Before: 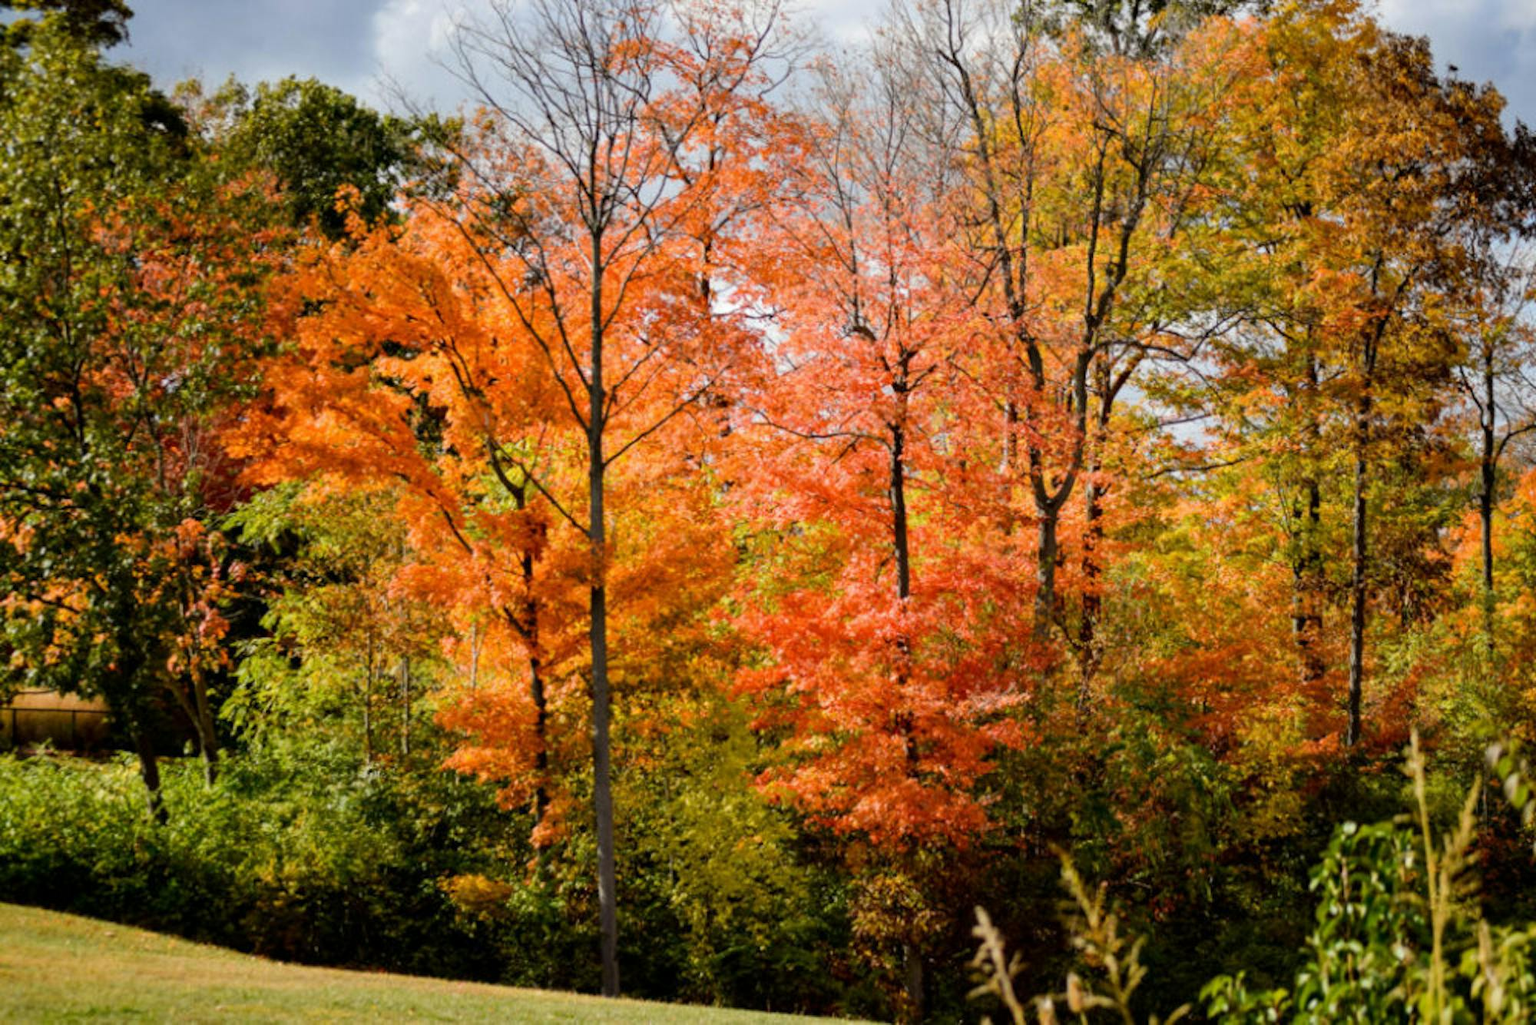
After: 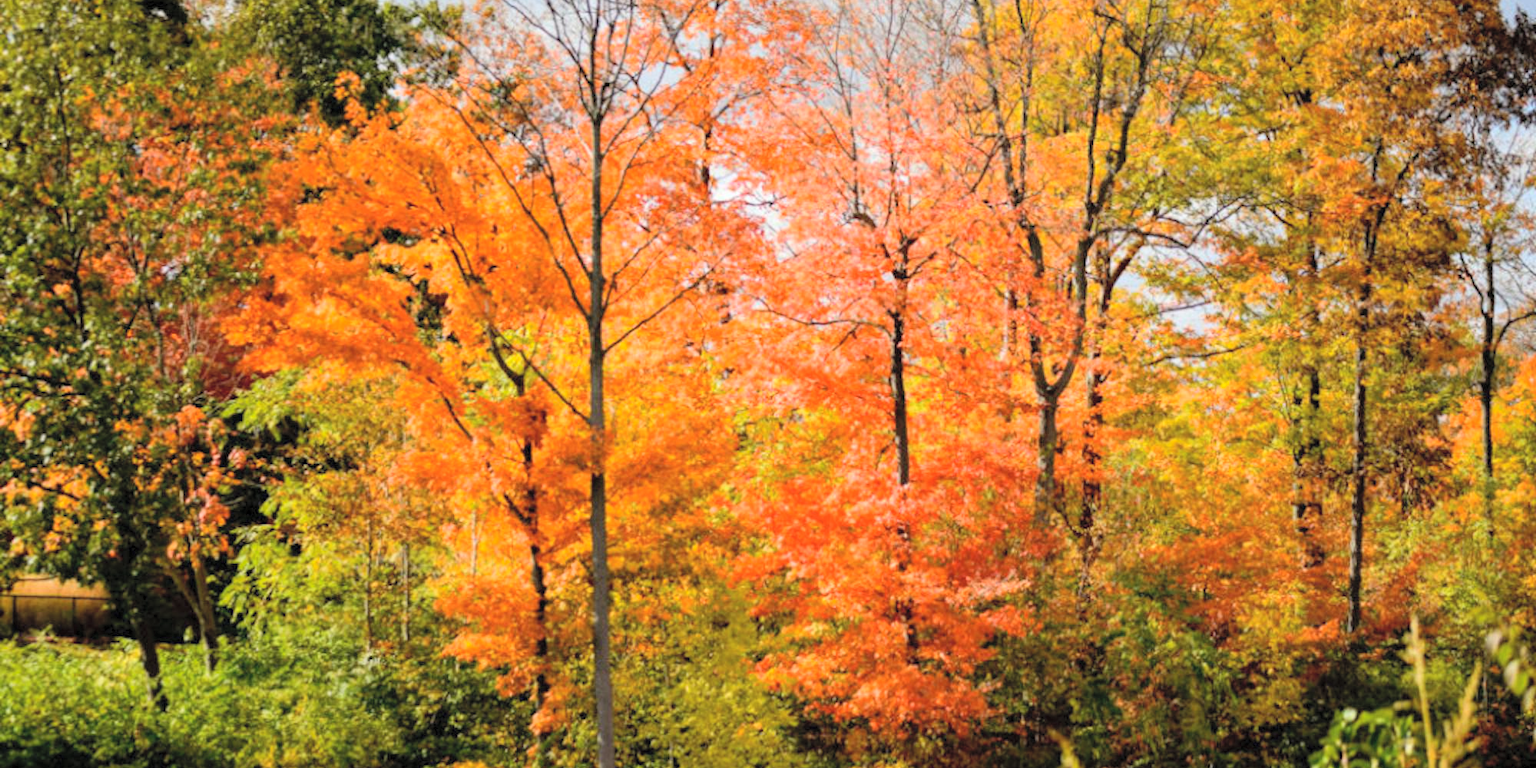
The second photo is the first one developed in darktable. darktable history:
crop: top 11.038%, bottom 13.962%
contrast brightness saturation: contrast 0.1, brightness 0.3, saturation 0.14
